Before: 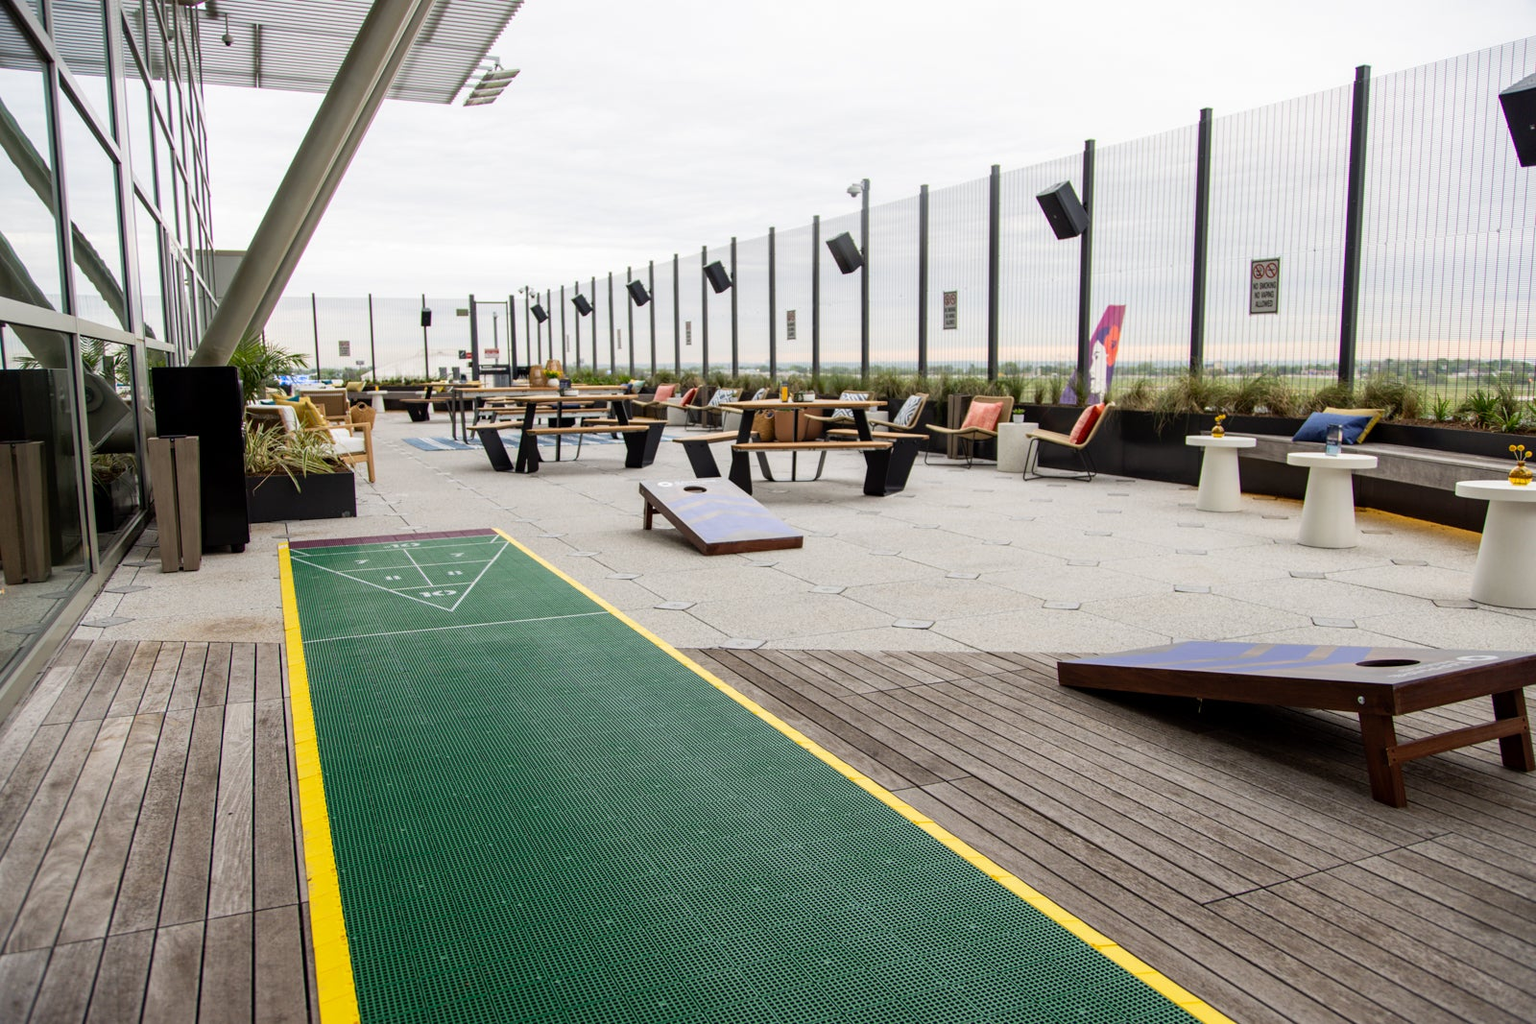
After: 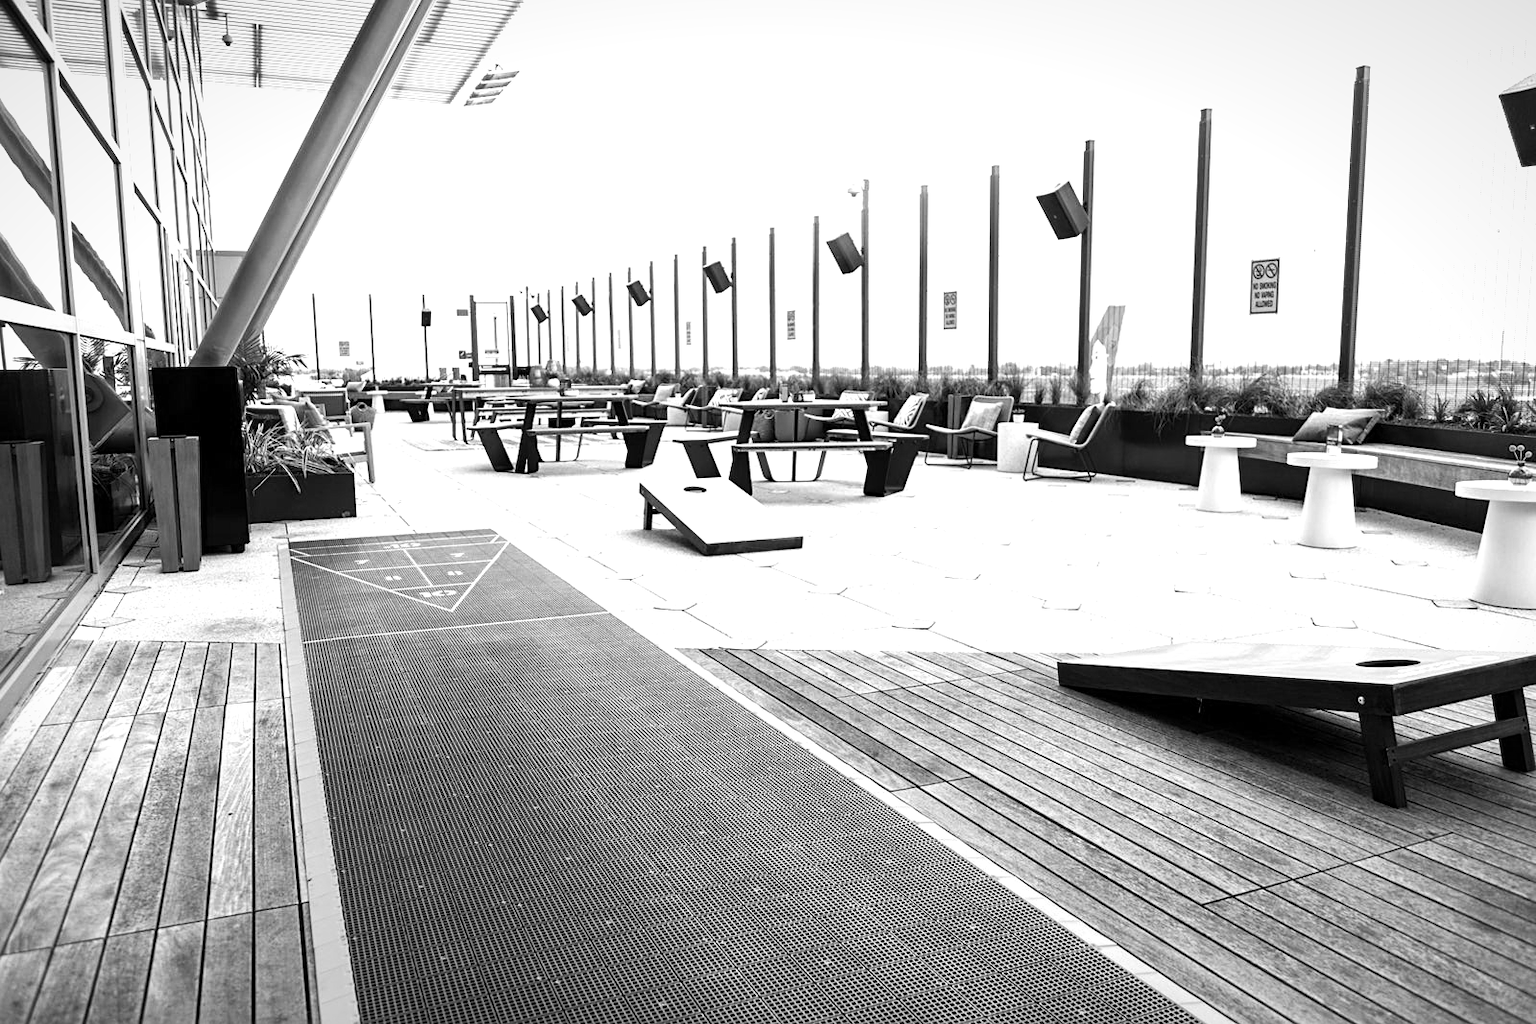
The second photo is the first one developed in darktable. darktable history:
vignetting: fall-off start 97.78%, fall-off radius 98.98%, width/height ratio 1.368
exposure: exposure 0.203 EV, compensate highlight preservation false
velvia: strength 44.69%
color calibration: output gray [0.253, 0.26, 0.487, 0], illuminant as shot in camera, x 0.462, y 0.42, temperature 2693.95 K
tone equalizer: -8 EV -0.379 EV, -7 EV -0.368 EV, -6 EV -0.331 EV, -5 EV -0.224 EV, -3 EV 0.241 EV, -2 EV 0.361 EV, -1 EV 0.372 EV, +0 EV 0.406 EV, edges refinement/feathering 500, mask exposure compensation -1.57 EV, preserve details no
sharpen: amount 0.202
